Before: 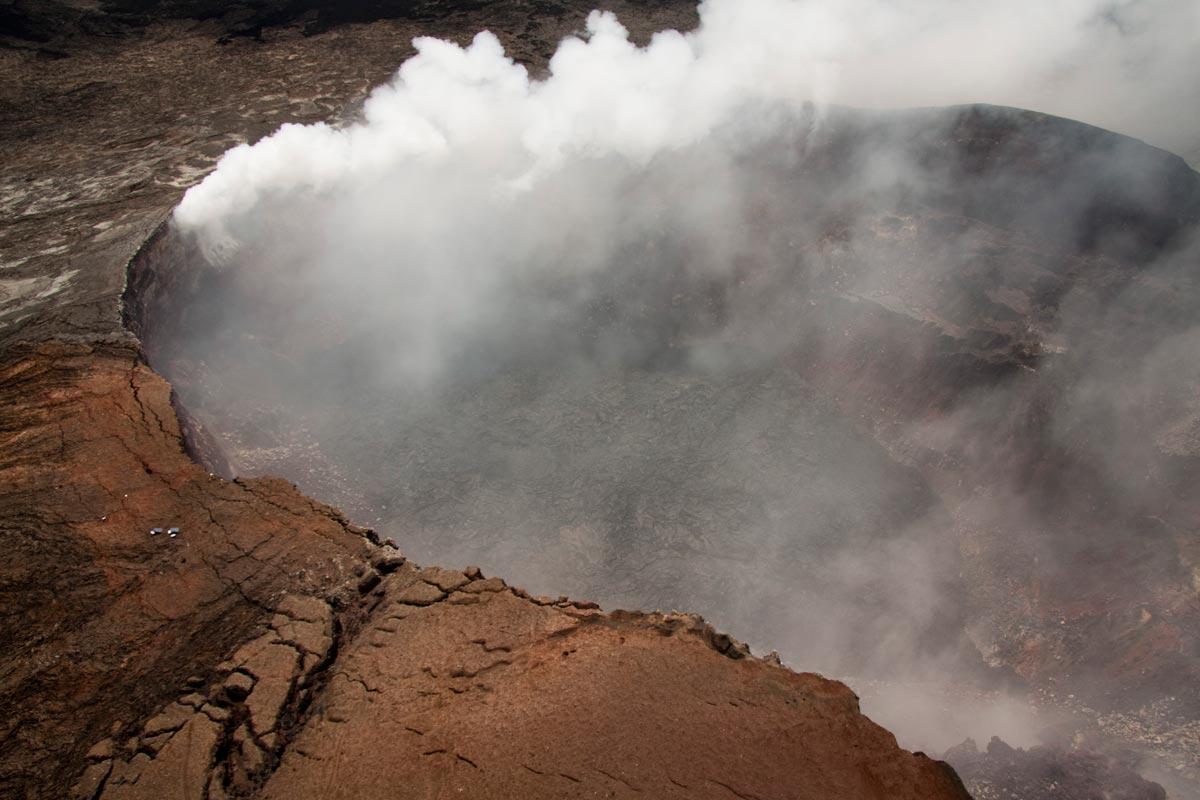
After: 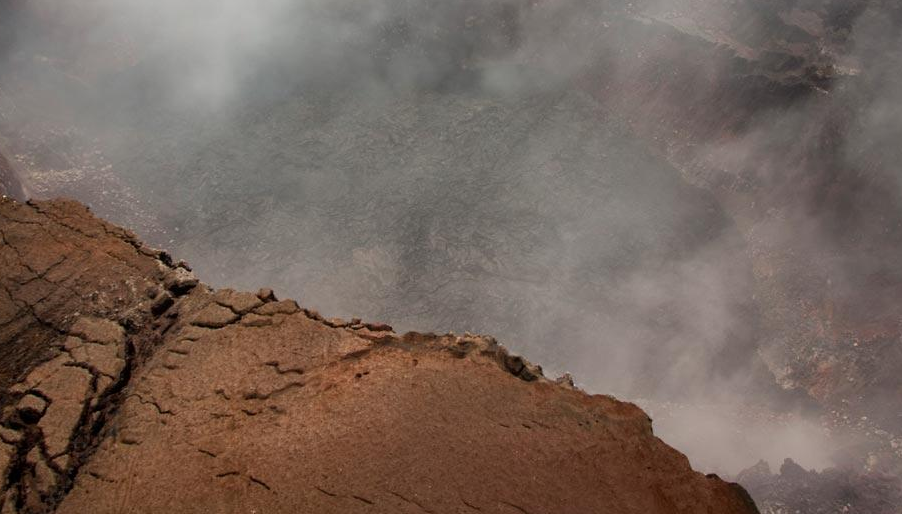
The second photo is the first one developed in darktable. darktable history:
crop and rotate: left 17.327%, top 34.761%, right 7.455%, bottom 0.874%
